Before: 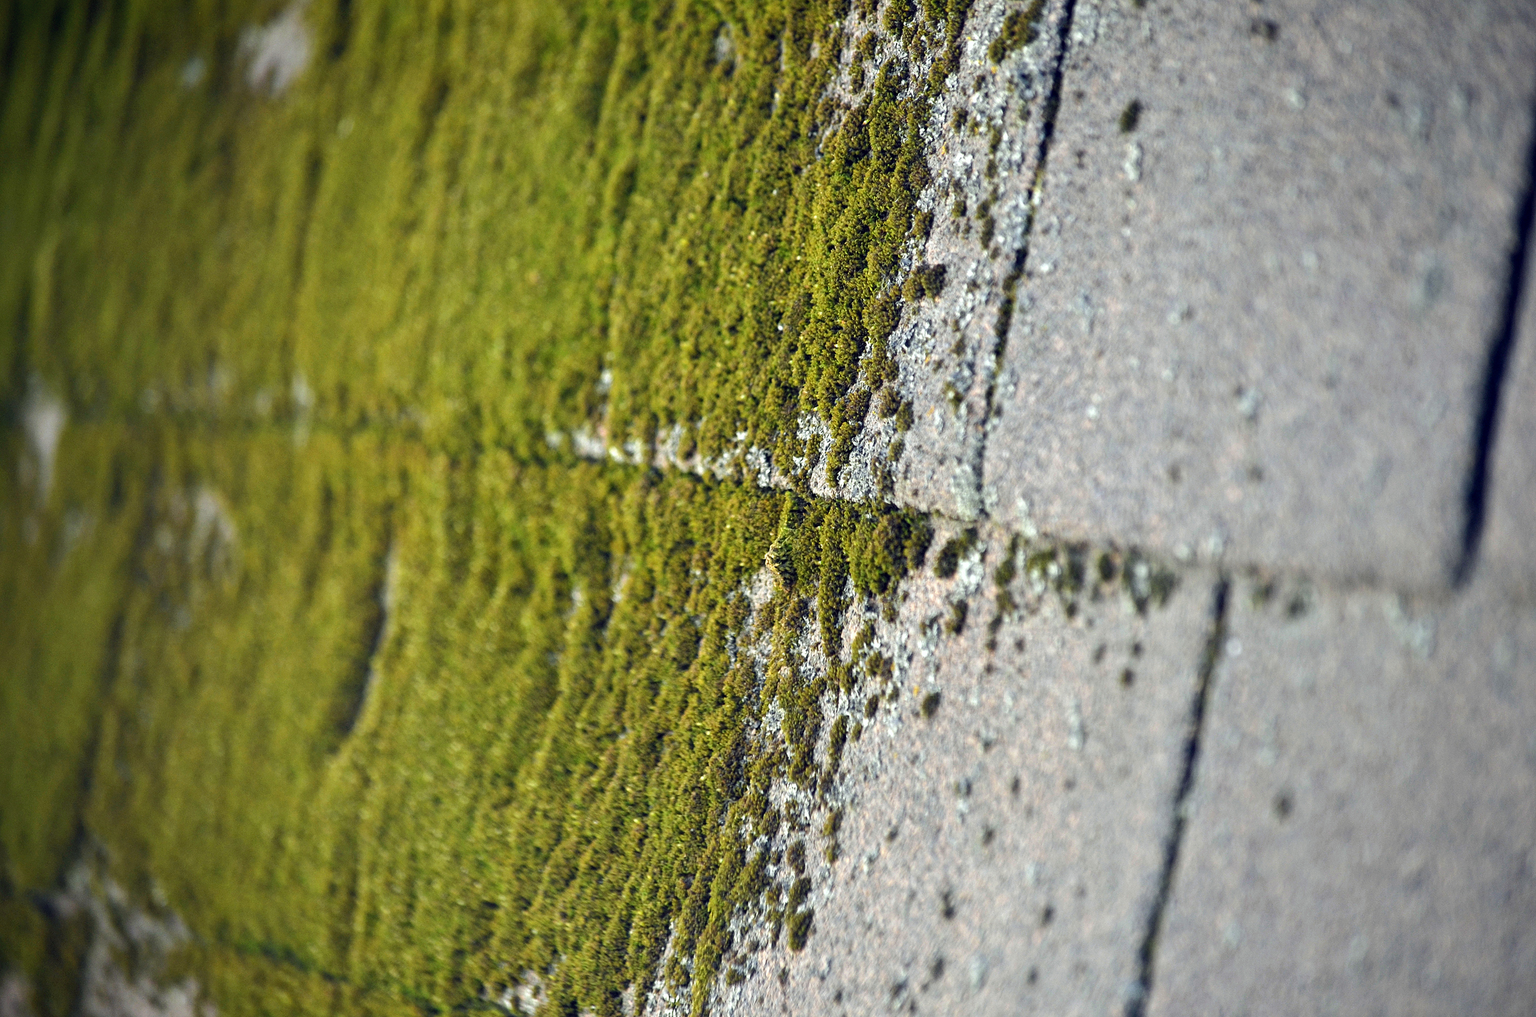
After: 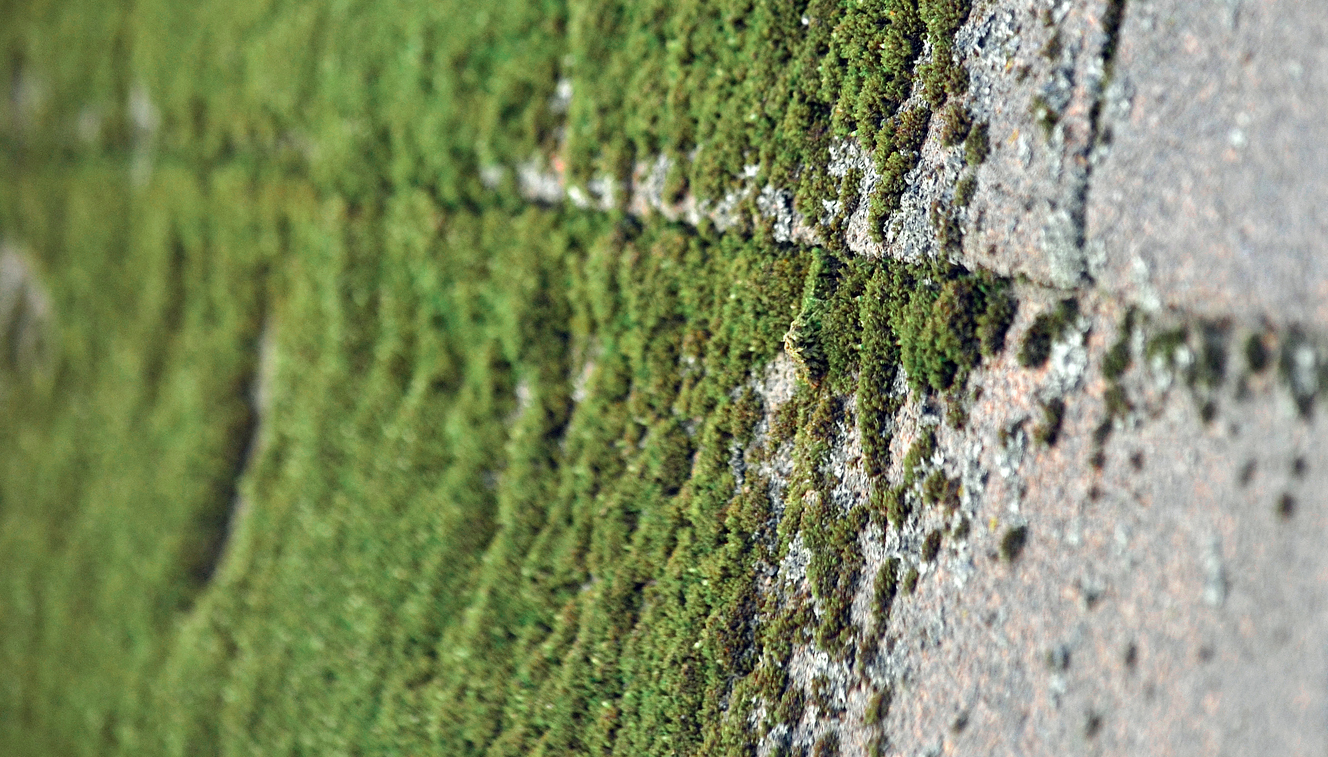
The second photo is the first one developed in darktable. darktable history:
crop: left 13.001%, top 30.781%, right 24.556%, bottom 15.485%
color zones: curves: ch0 [(0, 0.466) (0.128, 0.466) (0.25, 0.5) (0.375, 0.456) (0.5, 0.5) (0.625, 0.5) (0.737, 0.652) (0.875, 0.5)]; ch1 [(0, 0.603) (0.125, 0.618) (0.261, 0.348) (0.372, 0.353) (0.497, 0.363) (0.611, 0.45) (0.731, 0.427) (0.875, 0.518) (0.998, 0.652)]; ch2 [(0, 0.559) (0.125, 0.451) (0.253, 0.564) (0.37, 0.578) (0.5, 0.466) (0.625, 0.471) (0.731, 0.471) (0.88, 0.485)]
